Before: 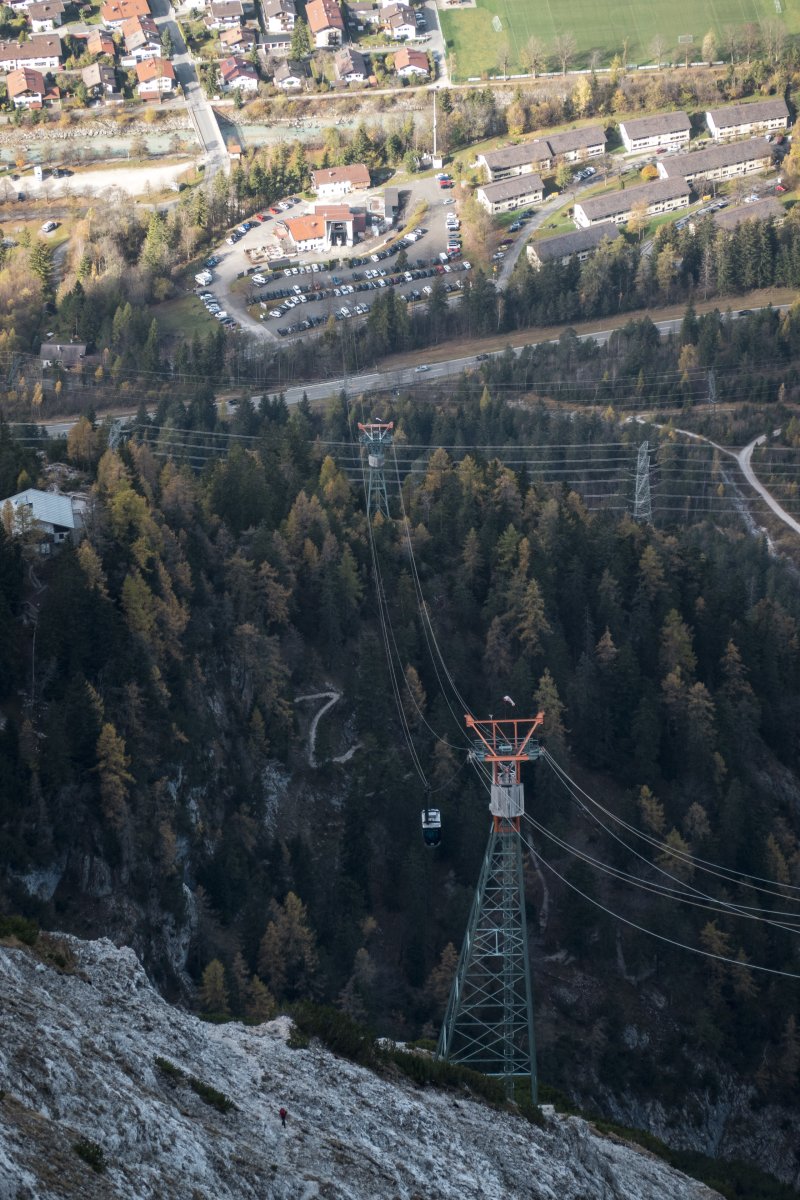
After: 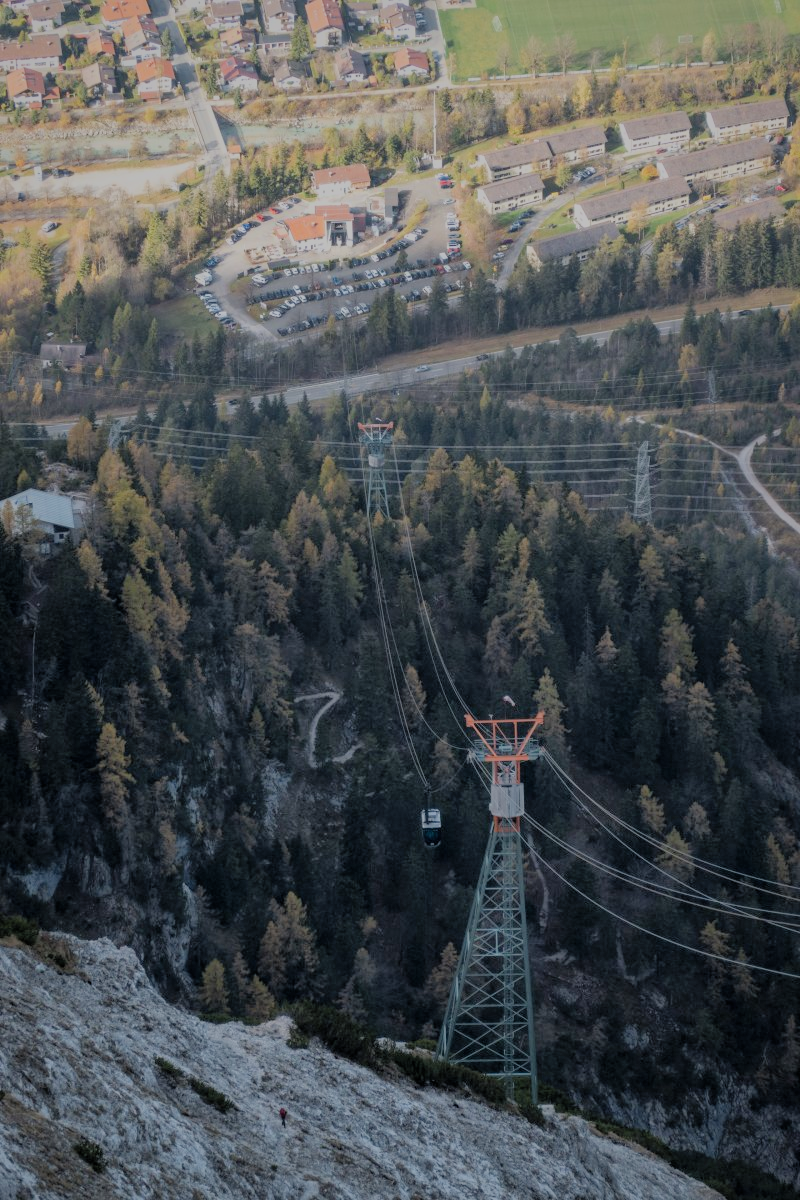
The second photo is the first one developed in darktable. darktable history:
filmic rgb: black relative exposure -8.79 EV, white relative exposure 4.98 EV, threshold 3 EV, target black luminance 0%, hardness 3.77, latitude 66.33%, contrast 0.822, shadows ↔ highlights balance 20%, color science v5 (2021), contrast in shadows safe, contrast in highlights safe, enable highlight reconstruction true
shadows and highlights: shadows 40, highlights -60
